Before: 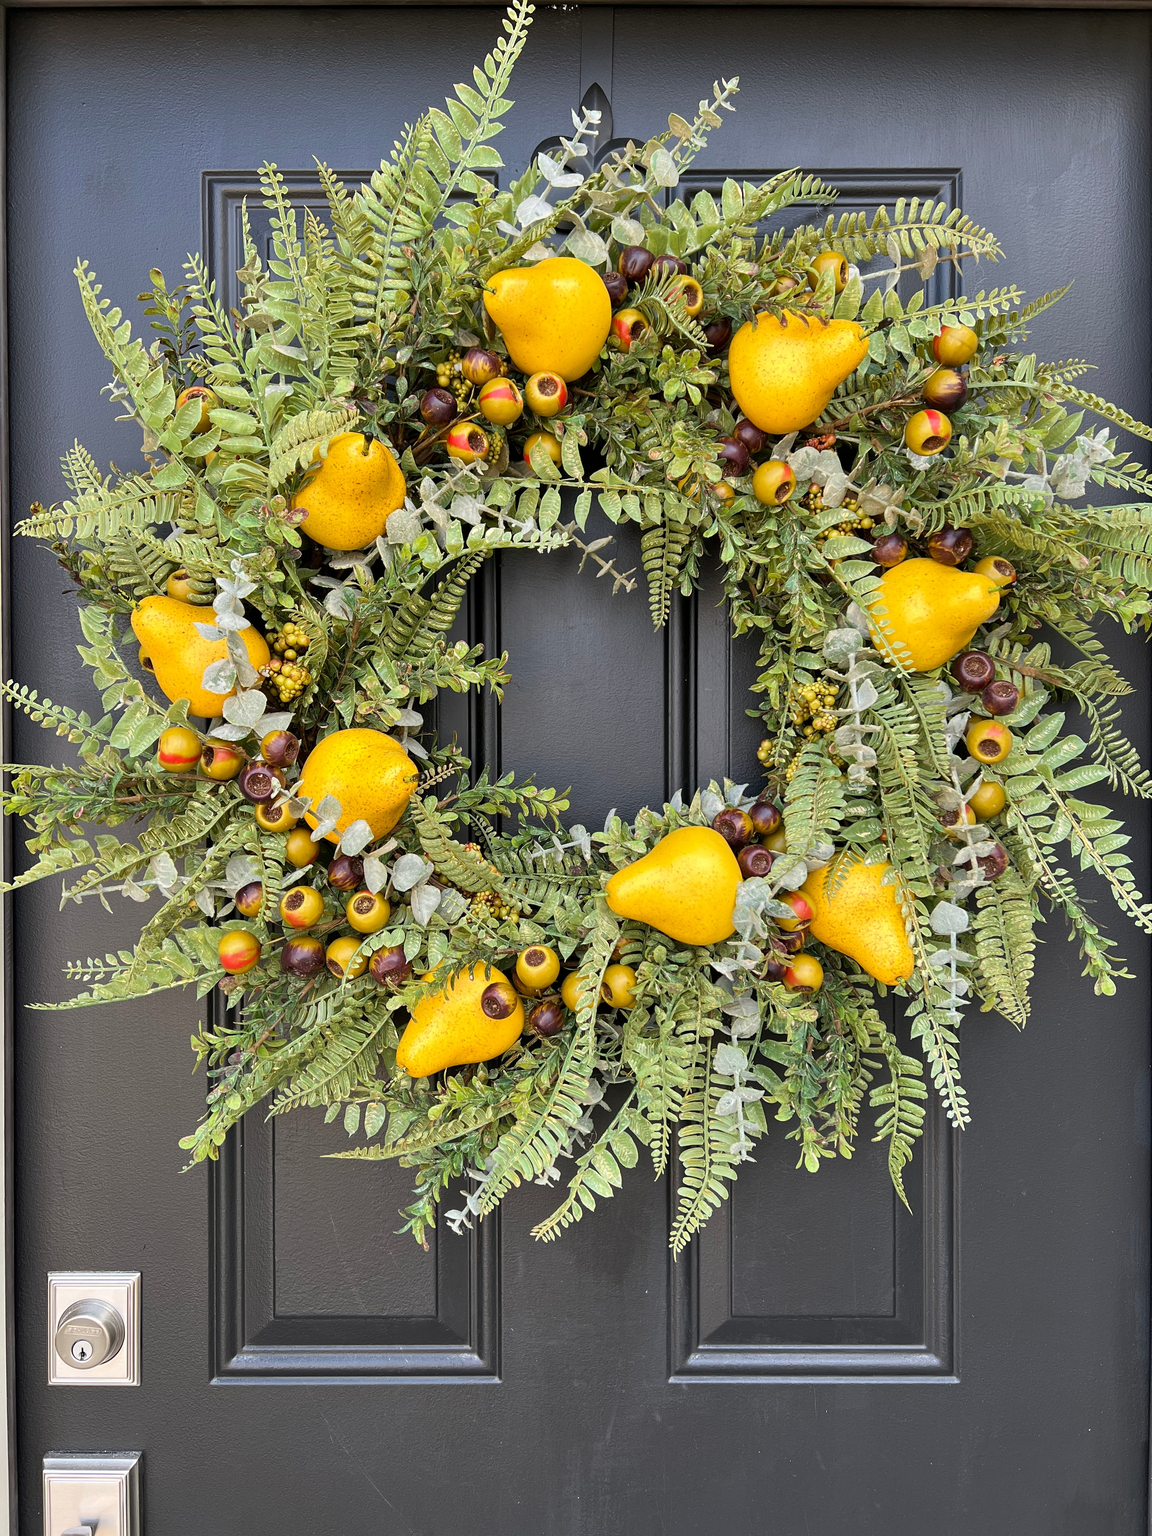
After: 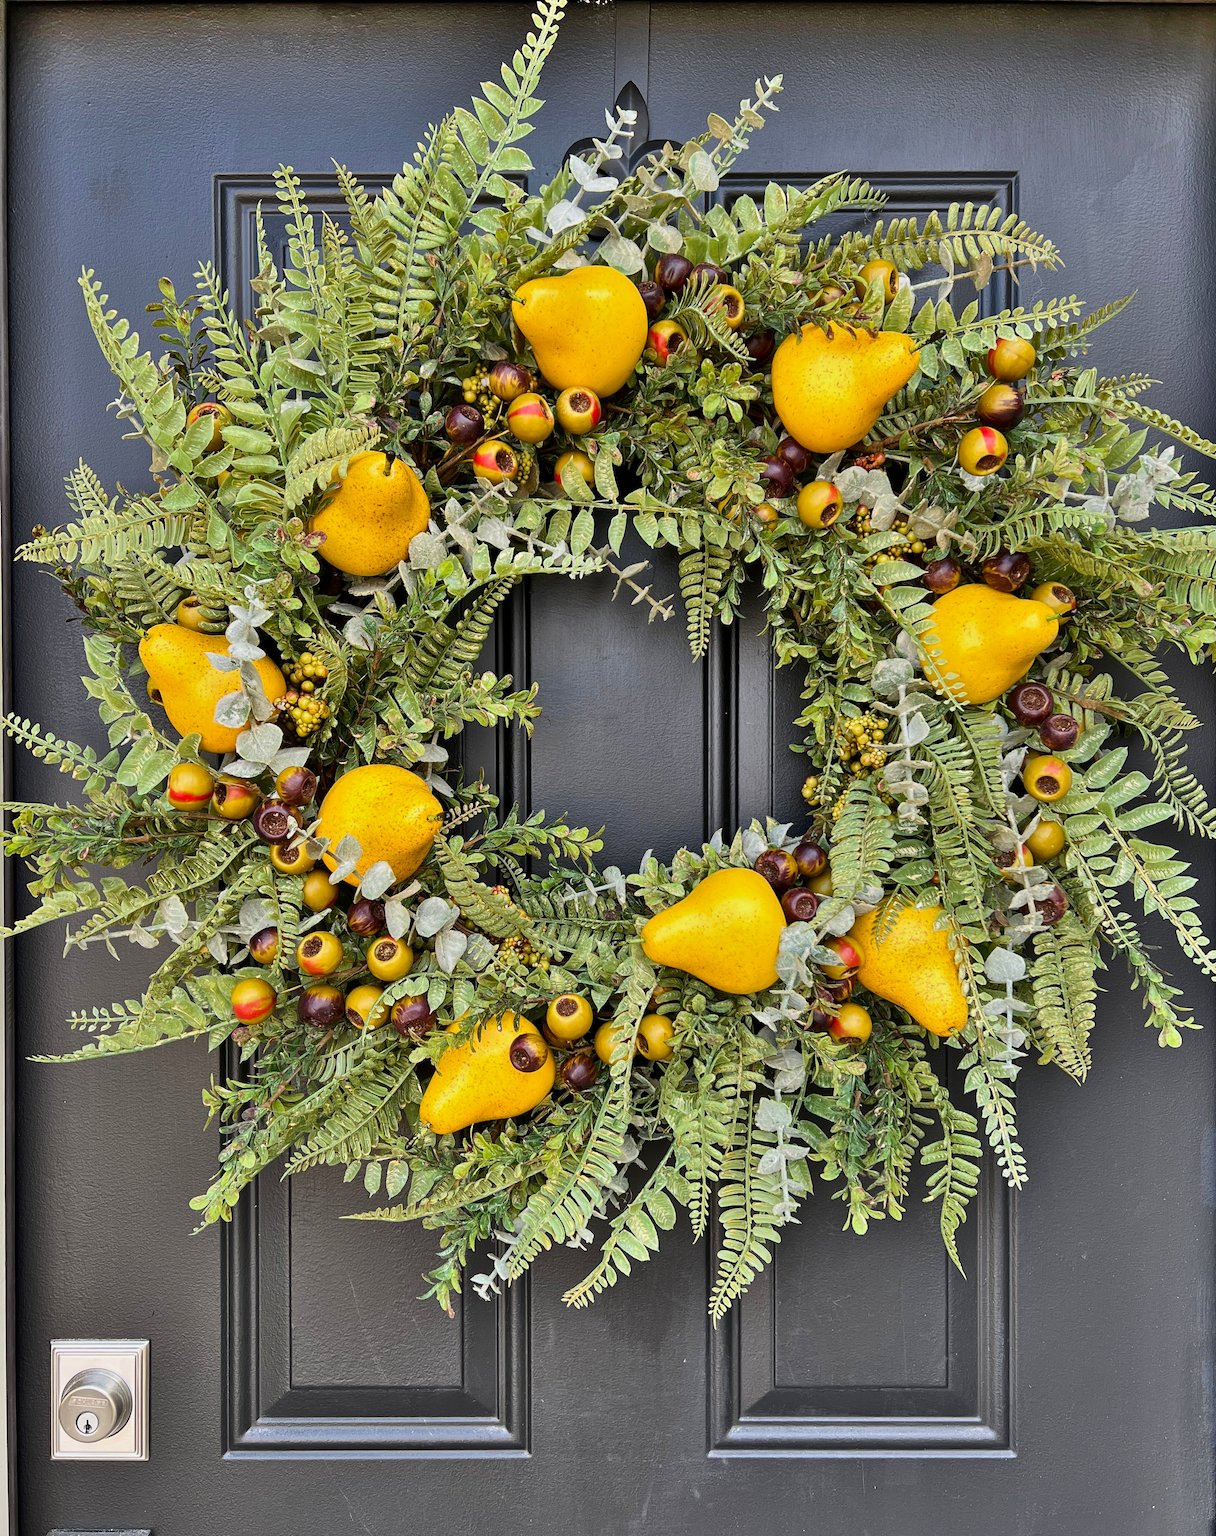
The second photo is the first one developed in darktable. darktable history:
contrast brightness saturation: contrast 0.15, brightness -0.015, saturation 0.095
shadows and highlights: shadows 76.1, highlights -60.63, soften with gaussian
crop: top 0.424%, right 0.259%, bottom 5.104%
exposure: exposure -0.21 EV, compensate highlight preservation false
